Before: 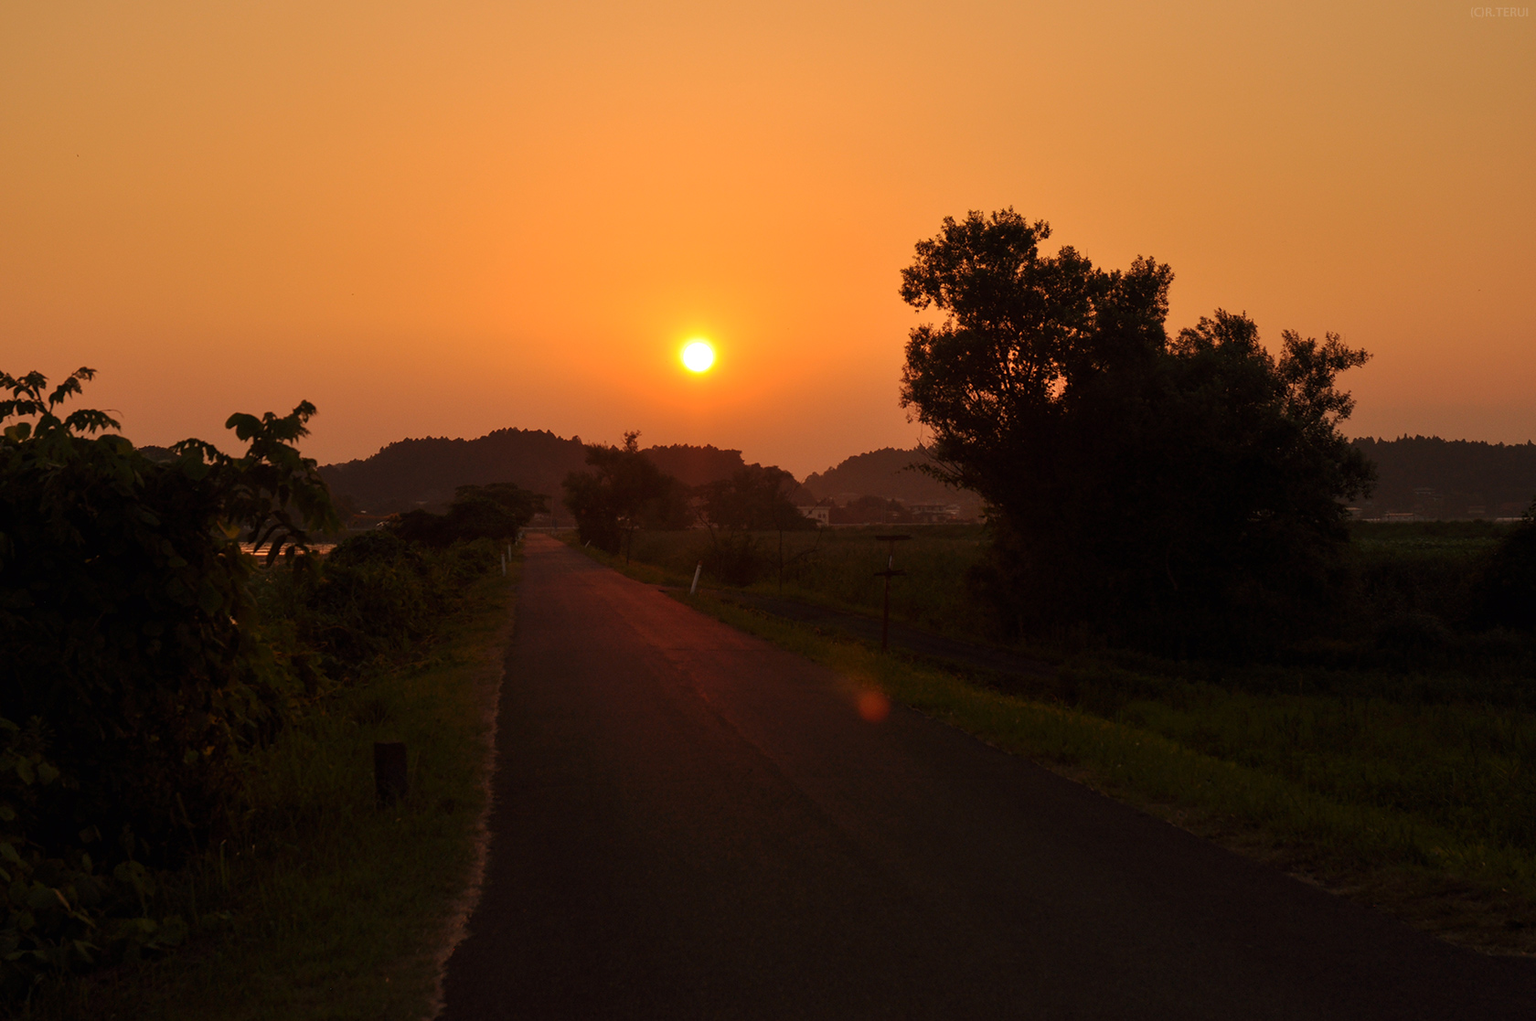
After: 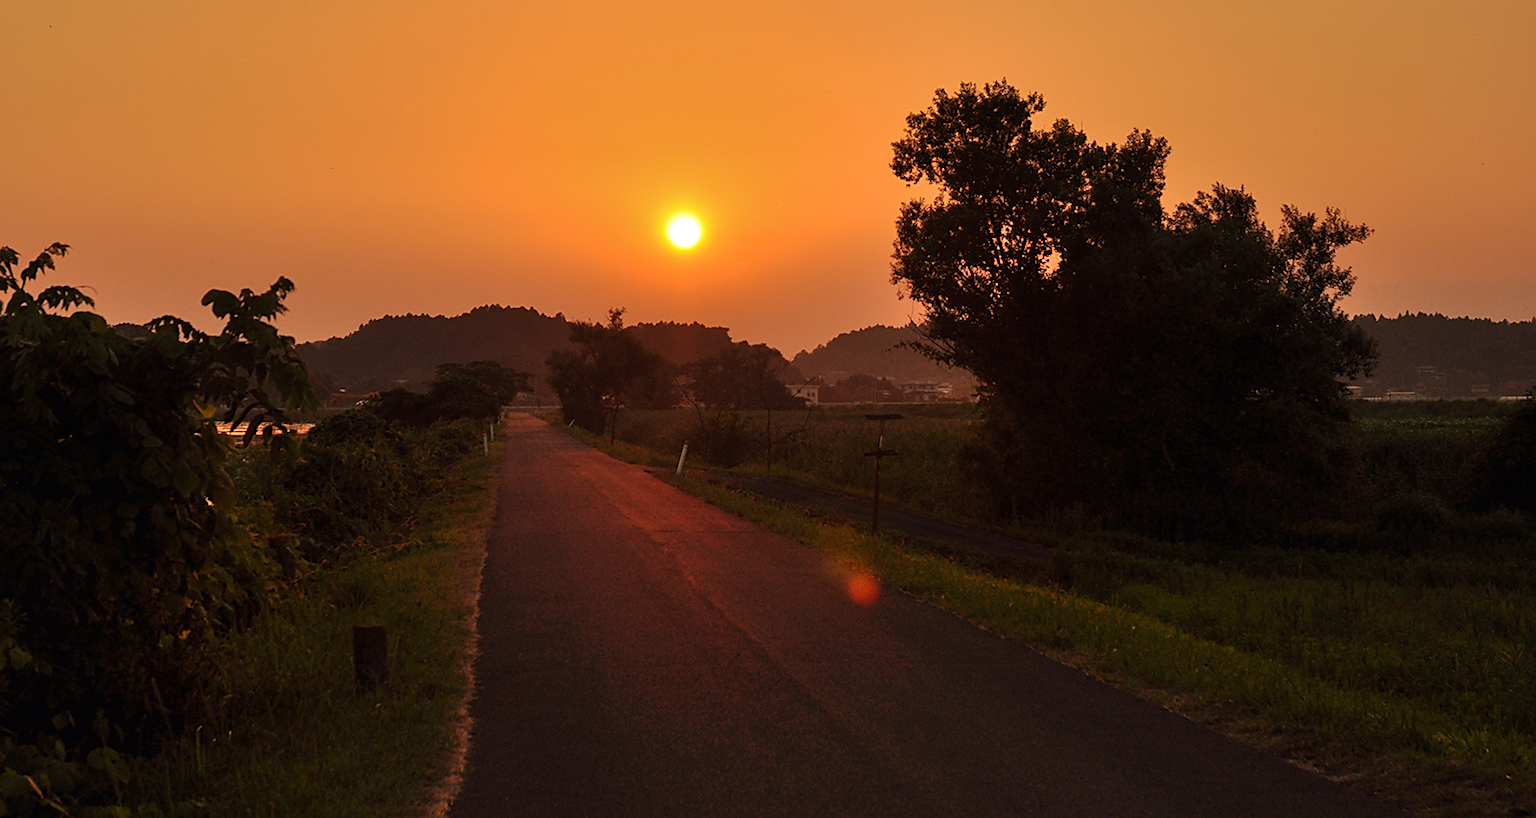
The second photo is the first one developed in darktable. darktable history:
shadows and highlights: highlights color adjustment 31.53%, soften with gaussian
sharpen: on, module defaults
crop and rotate: left 1.896%, top 12.778%, right 0.225%, bottom 8.737%
